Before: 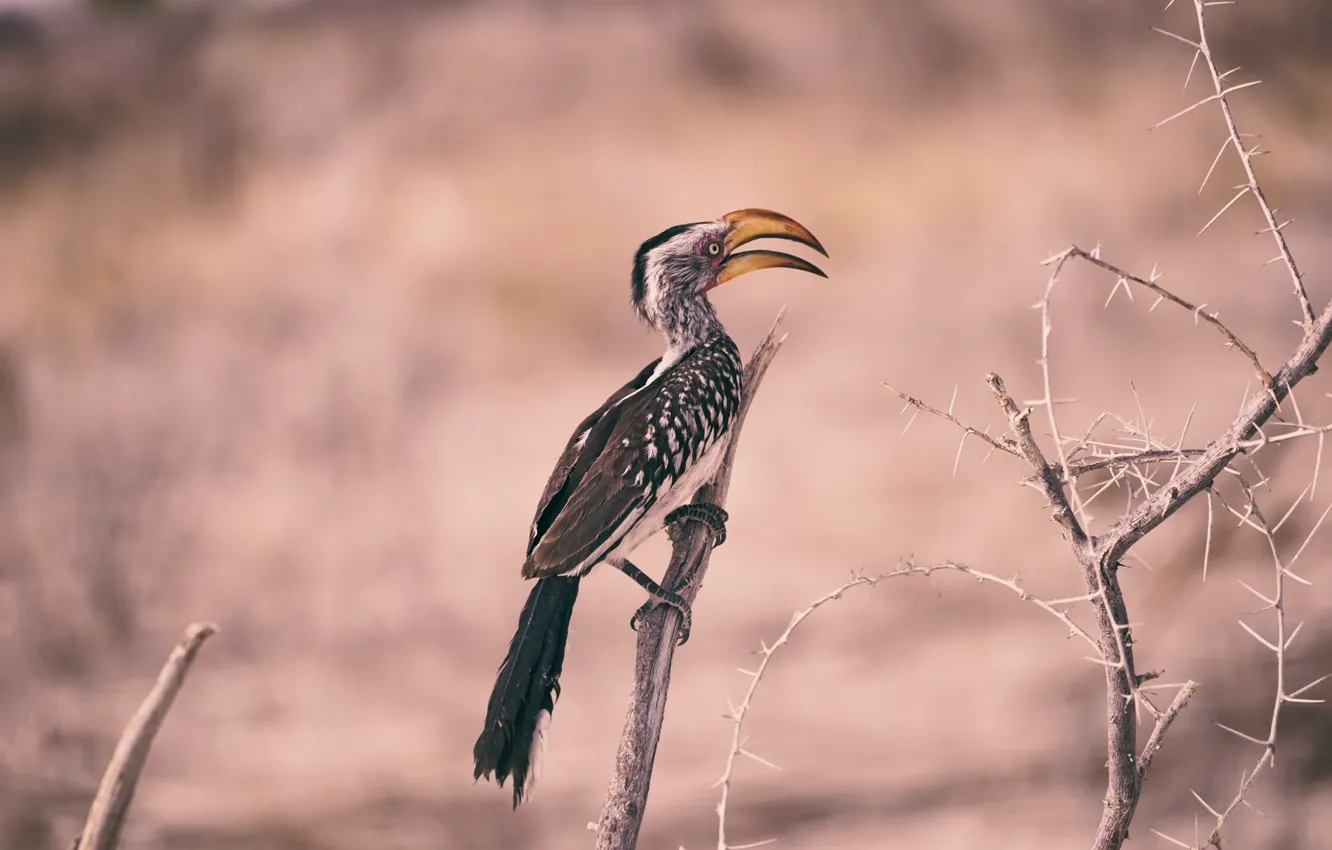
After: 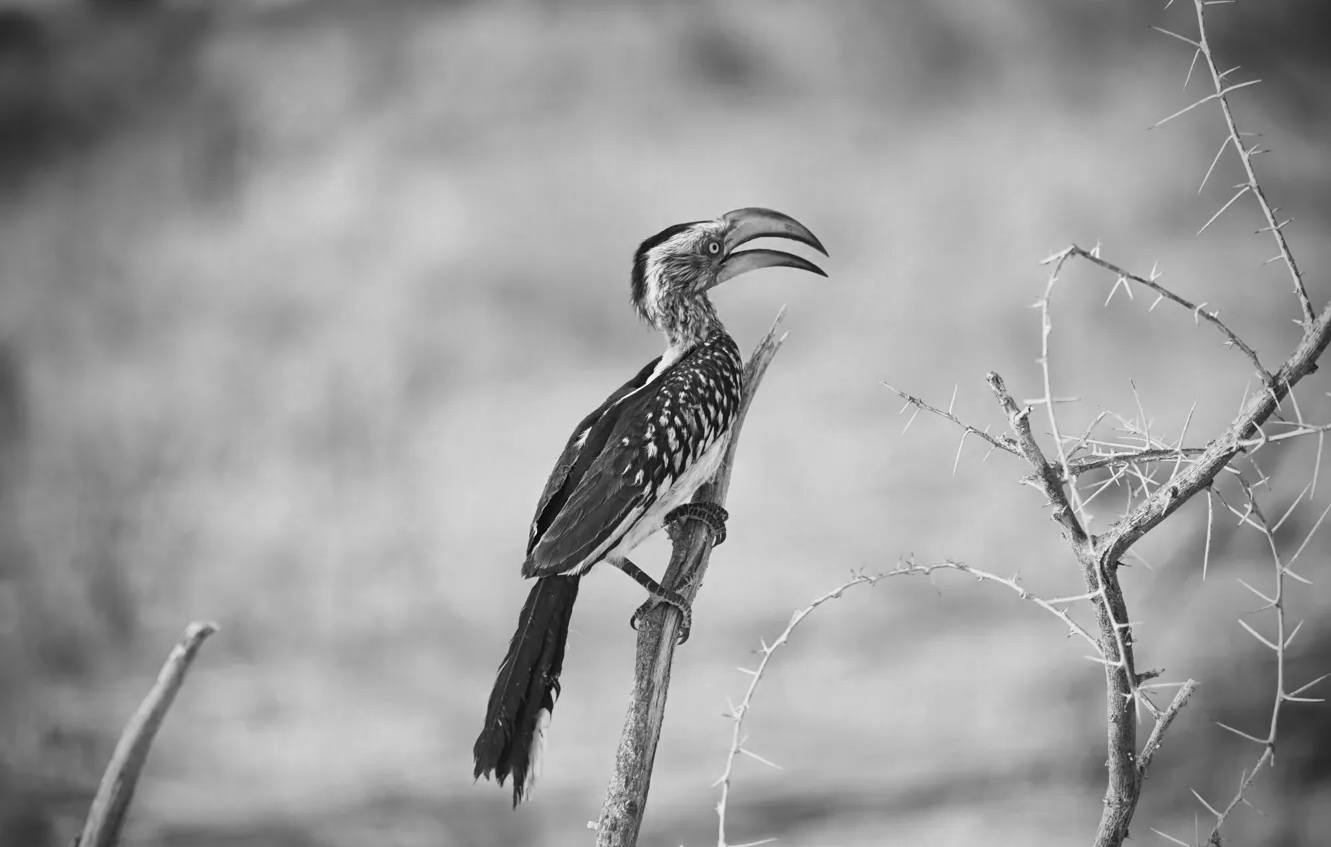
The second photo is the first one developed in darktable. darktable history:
crop: top 0.194%, bottom 0.148%
vignetting: fall-off start 79.89%, brightness -0.808
color zones: curves: ch0 [(0, 0.613) (0.01, 0.613) (0.245, 0.448) (0.498, 0.529) (0.642, 0.665) (0.879, 0.777) (0.99, 0.613)]; ch1 [(0, 0) (0.143, 0) (0.286, 0) (0.429, 0) (0.571, 0) (0.714, 0) (0.857, 0)]
